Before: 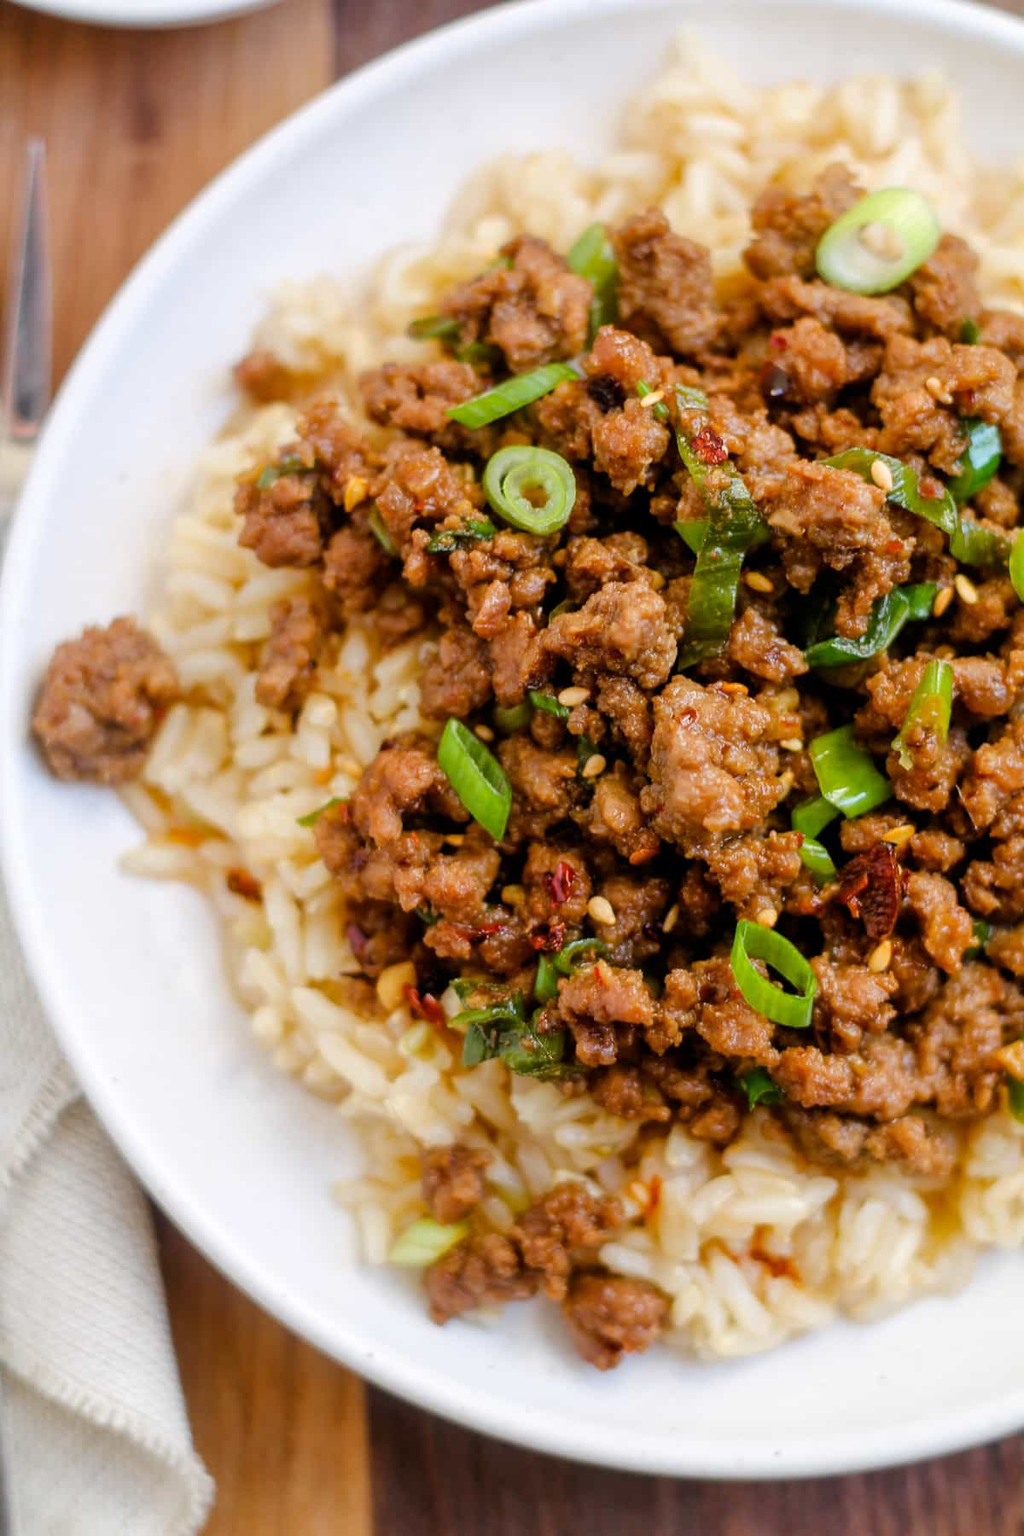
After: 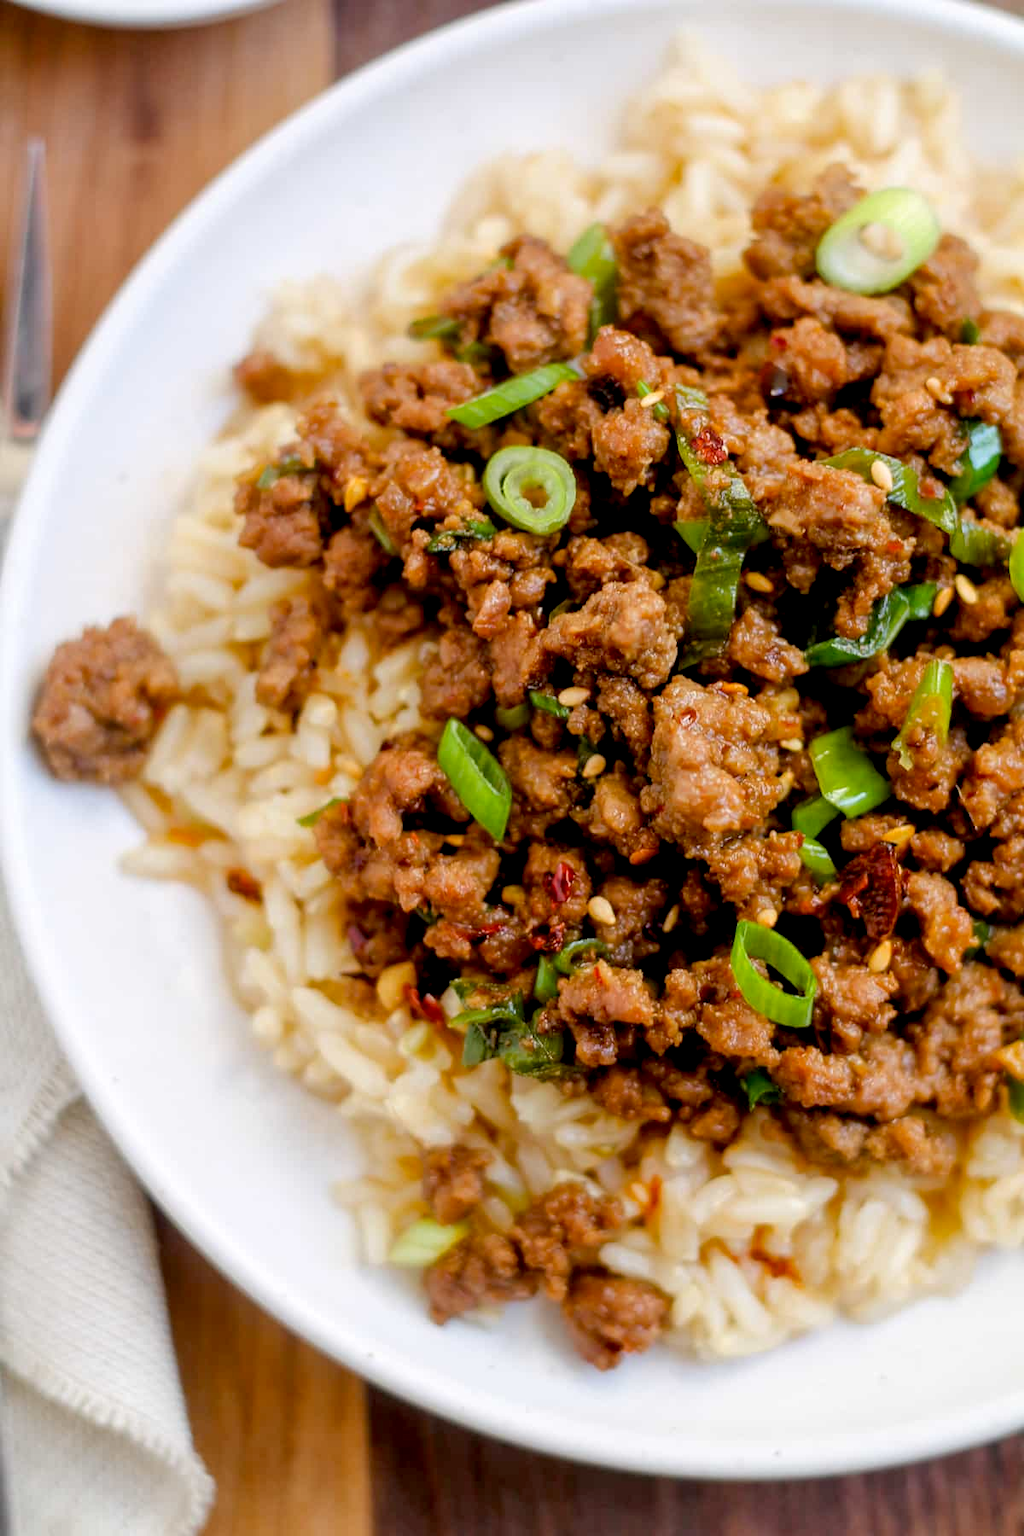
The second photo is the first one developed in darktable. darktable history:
exposure: black level correction 0.009, exposure 0.016 EV, compensate exposure bias true, compensate highlight preservation false
